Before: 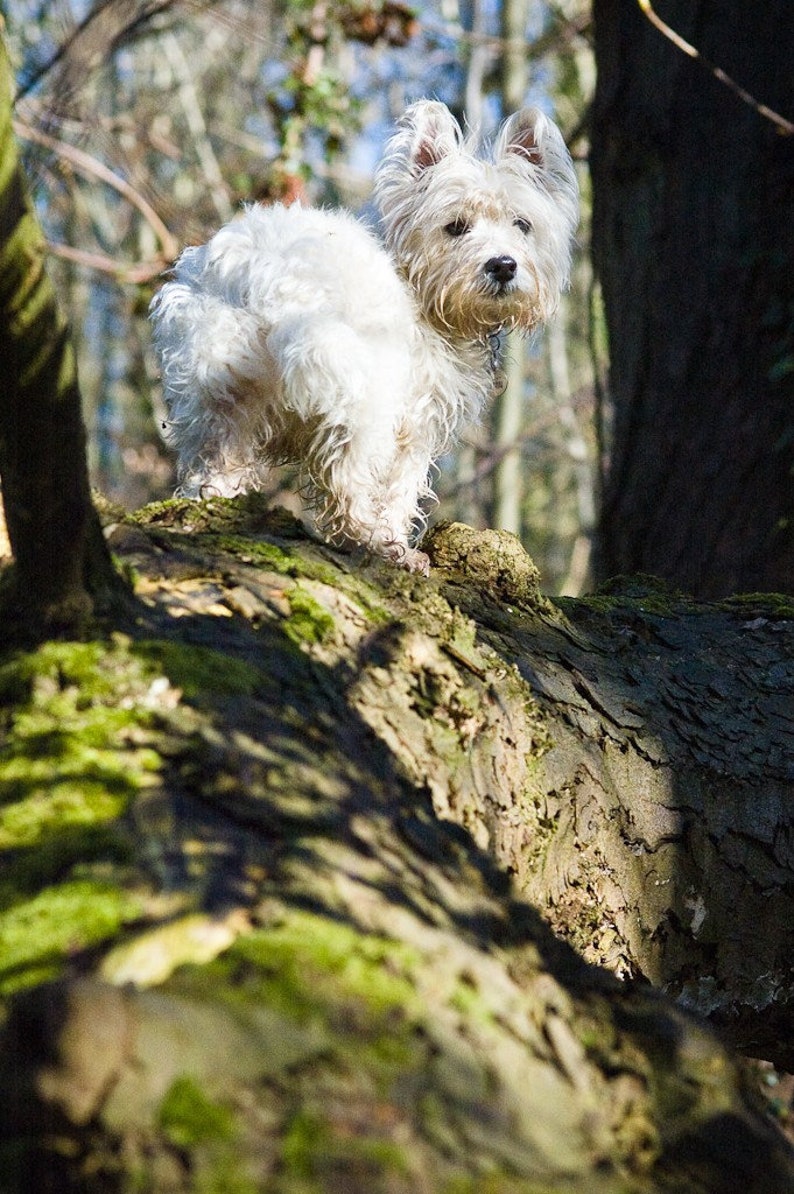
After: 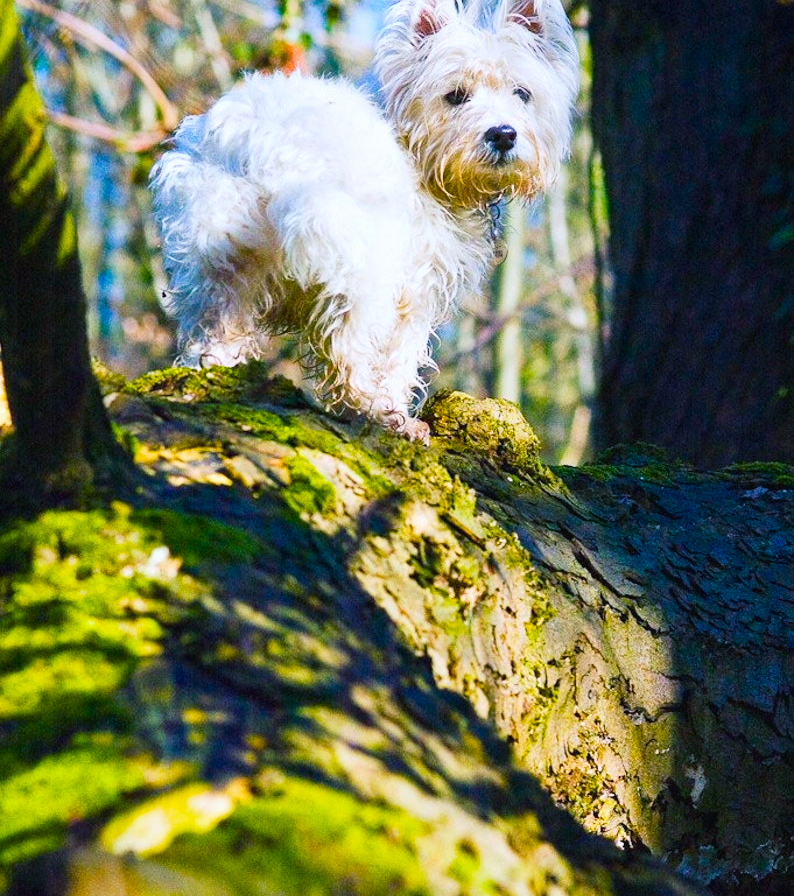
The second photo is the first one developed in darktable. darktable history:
color calibration: illuminant as shot in camera, x 0.358, y 0.373, temperature 4628.91 K
crop: top 11.055%, bottom 13.892%
tone curve: curves: ch0 [(0.016, 0.023) (0.248, 0.252) (0.732, 0.797) (1, 1)], preserve colors none
color balance rgb: shadows lift › chroma 7.148%, shadows lift › hue 244°, power › luminance 3.092%, power › hue 232.1°, linear chroma grading › global chroma 49.389%, perceptual saturation grading › global saturation 30.764%
